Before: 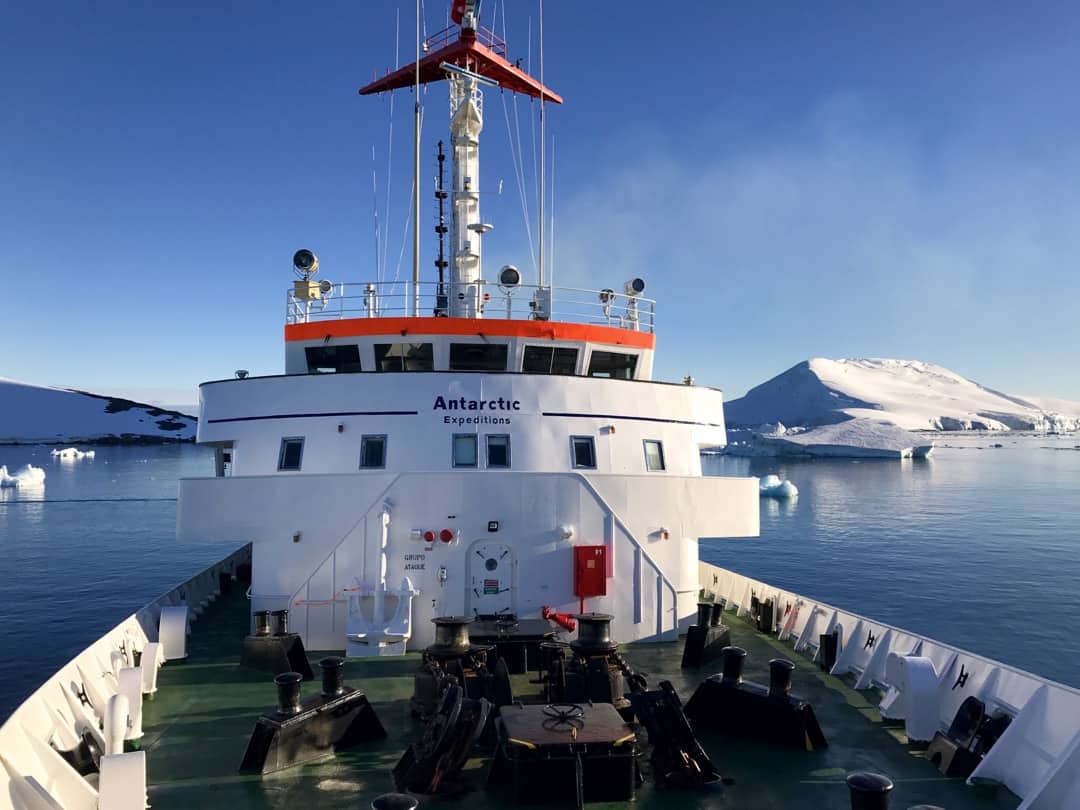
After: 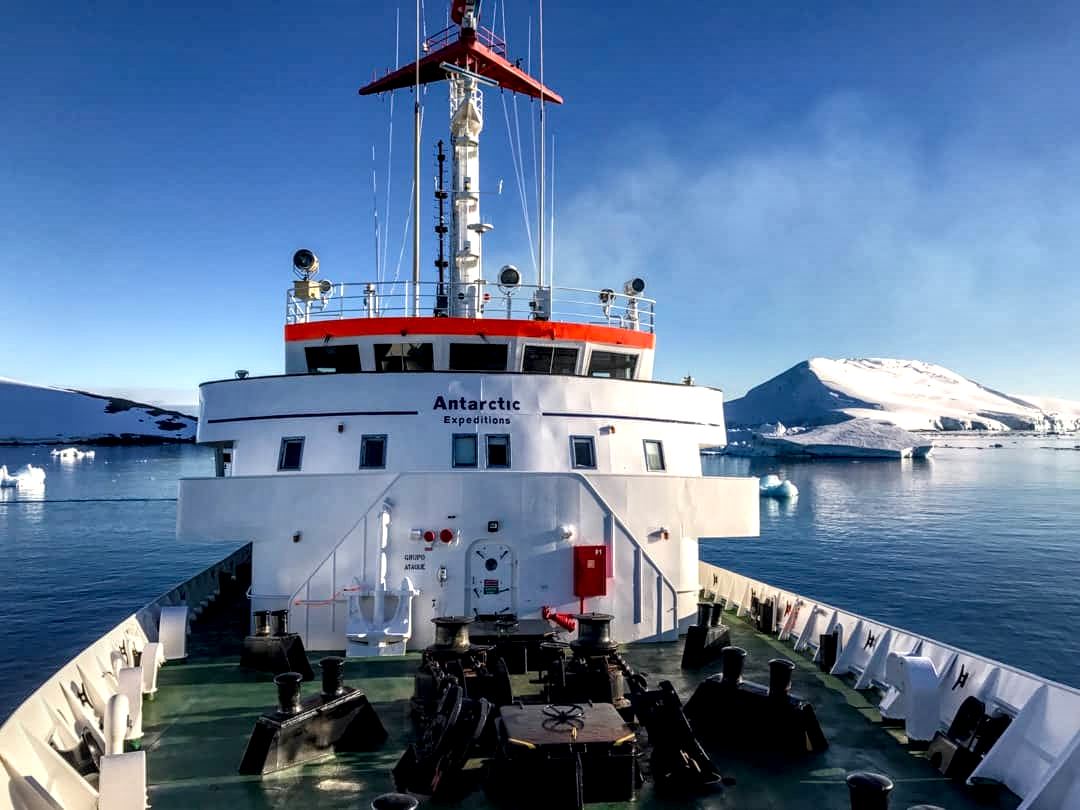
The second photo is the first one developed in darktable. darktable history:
local contrast: highlights 2%, shadows 1%, detail 181%
